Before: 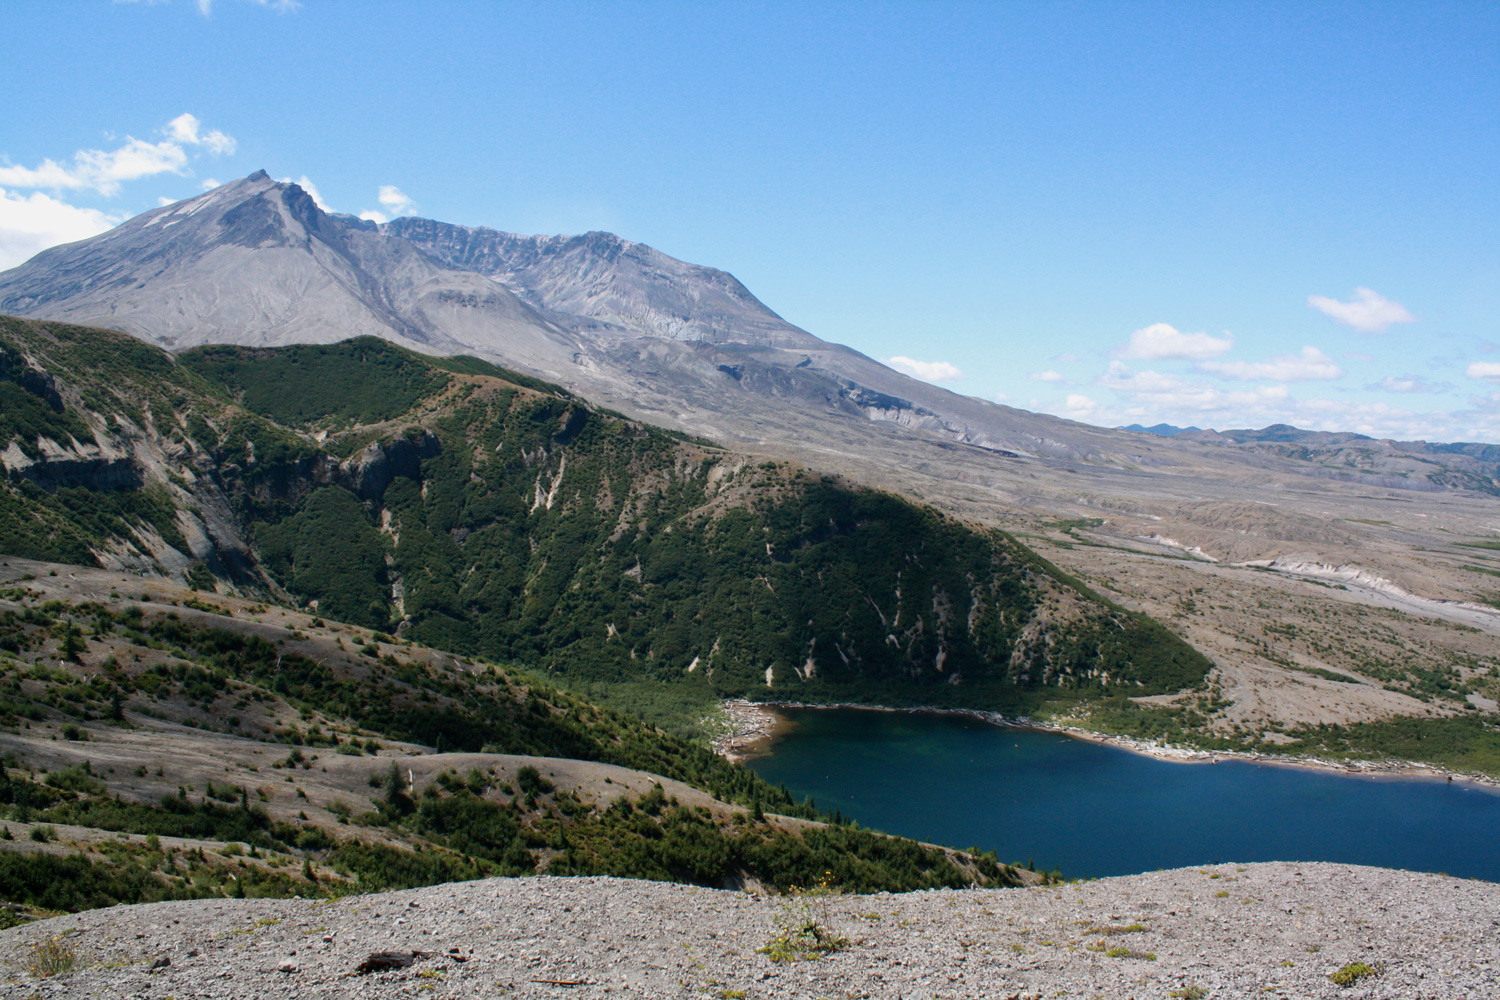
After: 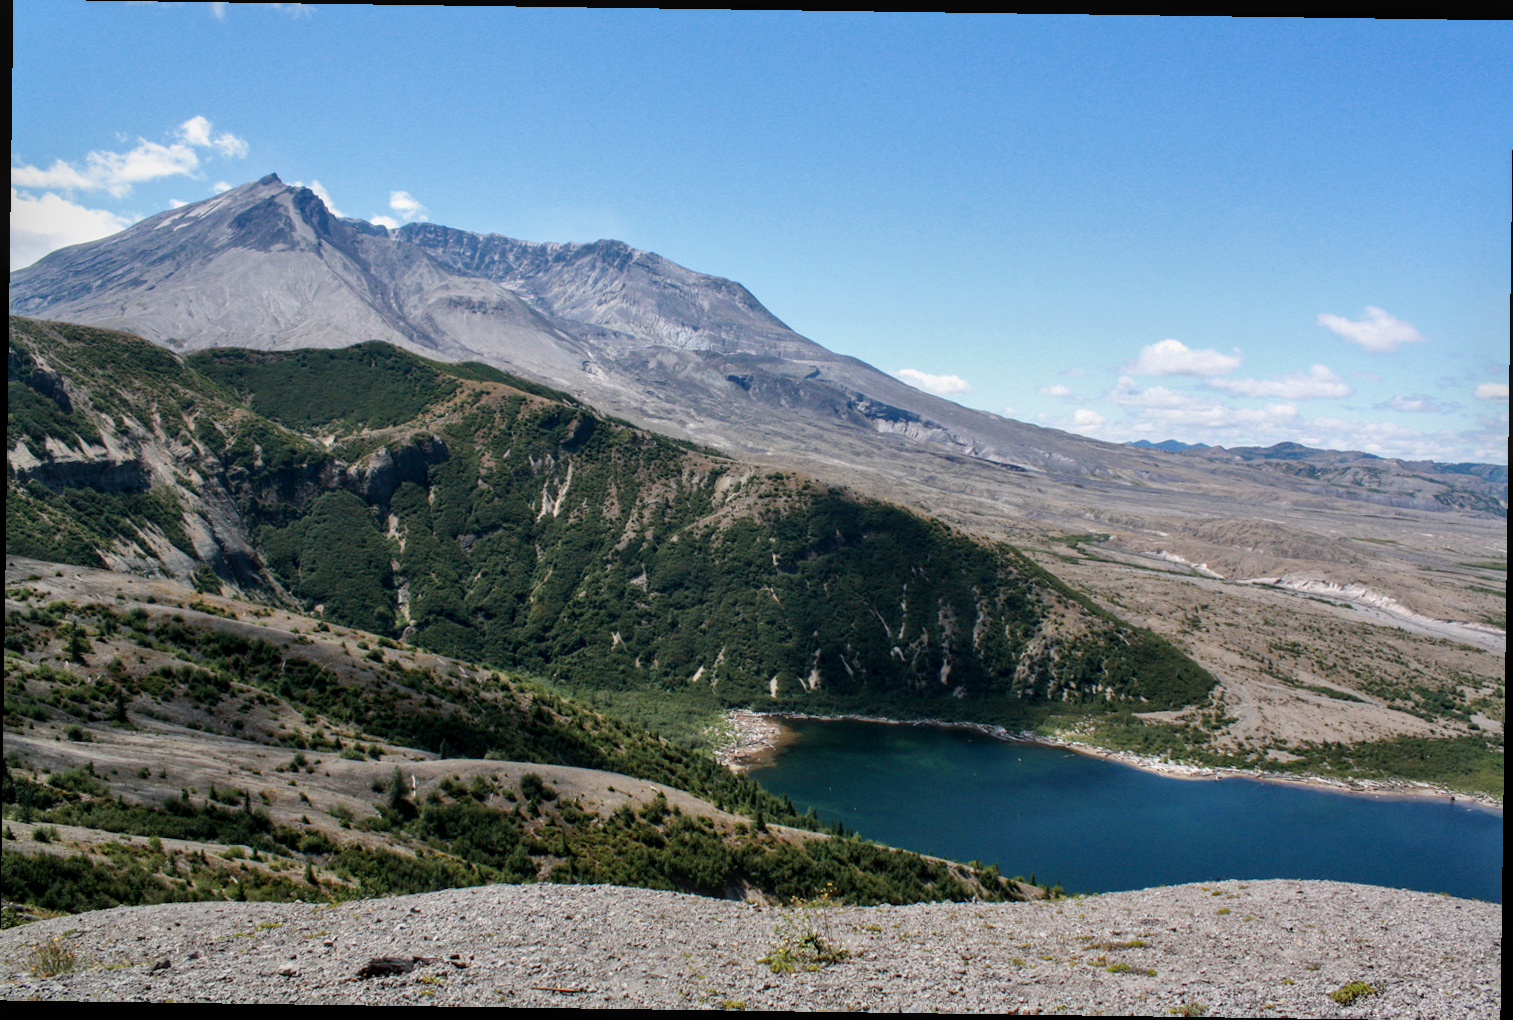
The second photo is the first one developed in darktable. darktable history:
shadows and highlights: shadows 32, highlights -32, soften with gaussian
rotate and perspective: rotation 0.8°, automatic cropping off
local contrast: on, module defaults
